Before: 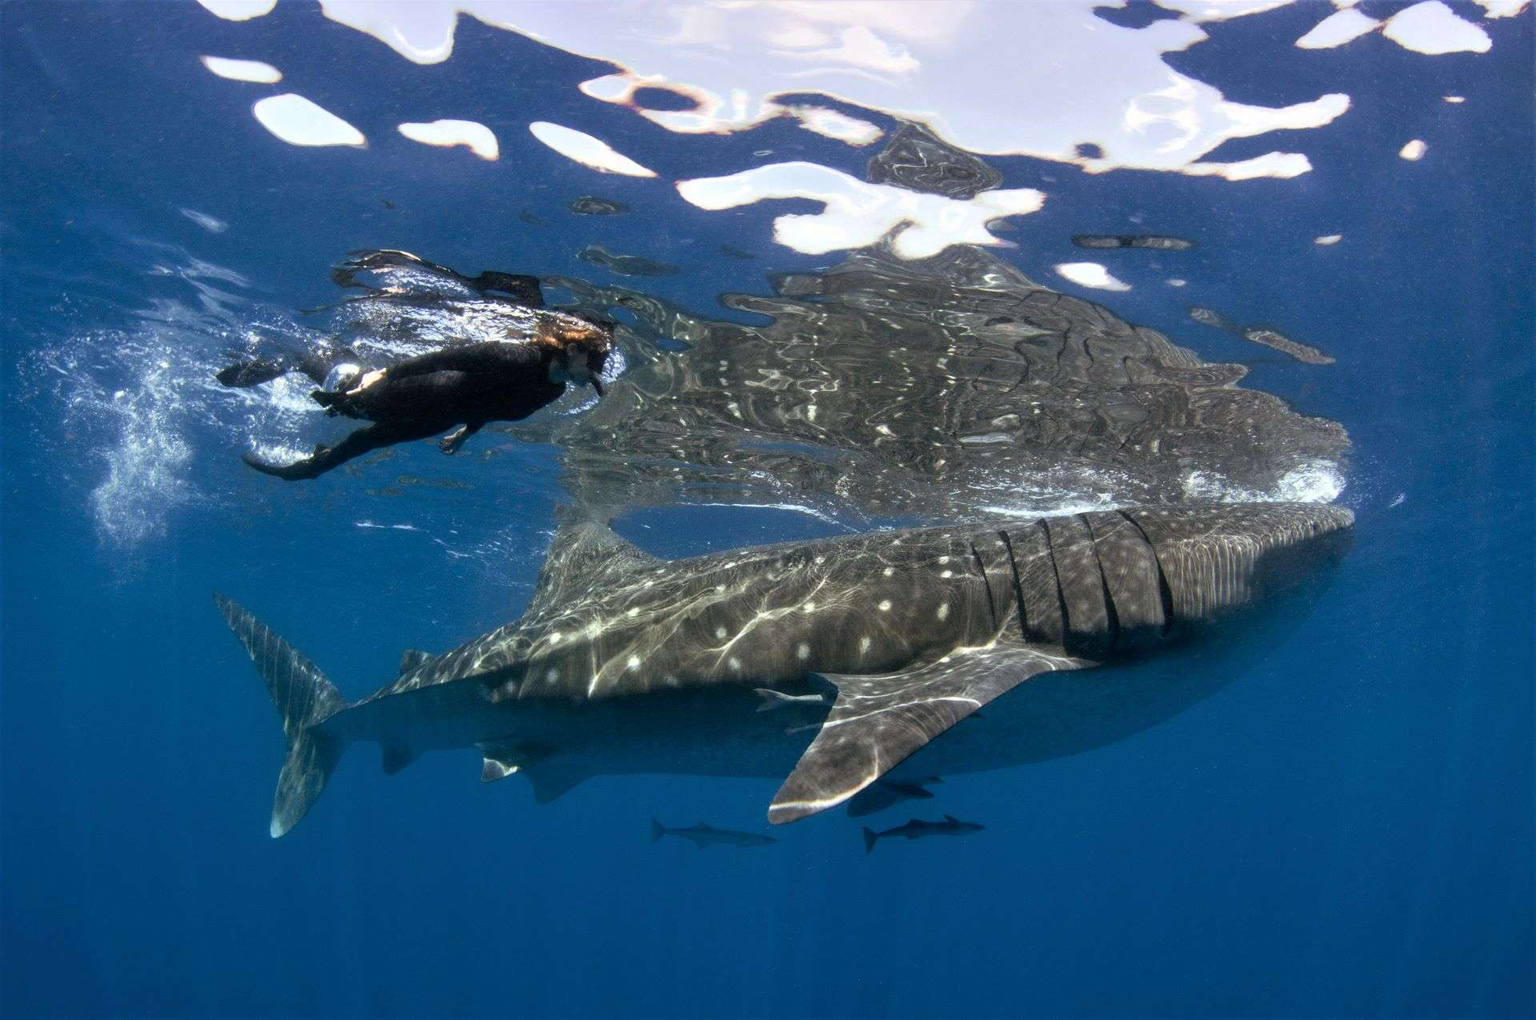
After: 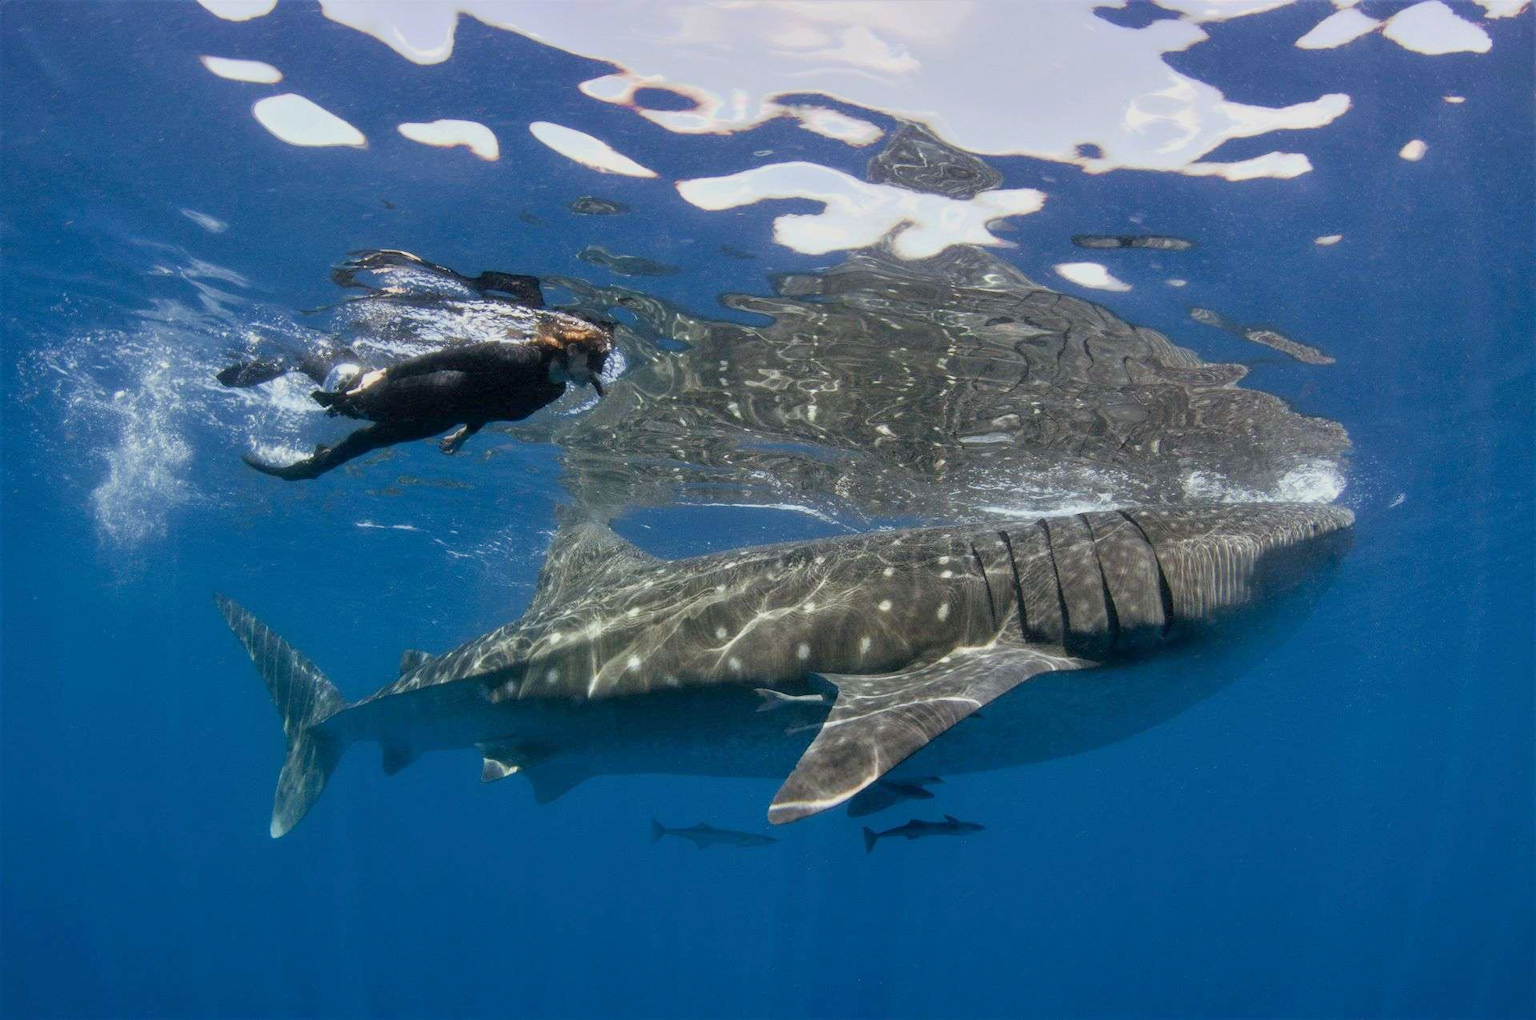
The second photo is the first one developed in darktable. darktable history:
base curve: curves: ch0 [(0, 0) (0.235, 0.266) (0.503, 0.496) (0.786, 0.72) (1, 1)], preserve colors none
color balance rgb: perceptual saturation grading › global saturation 0.142%, contrast -10.569%
